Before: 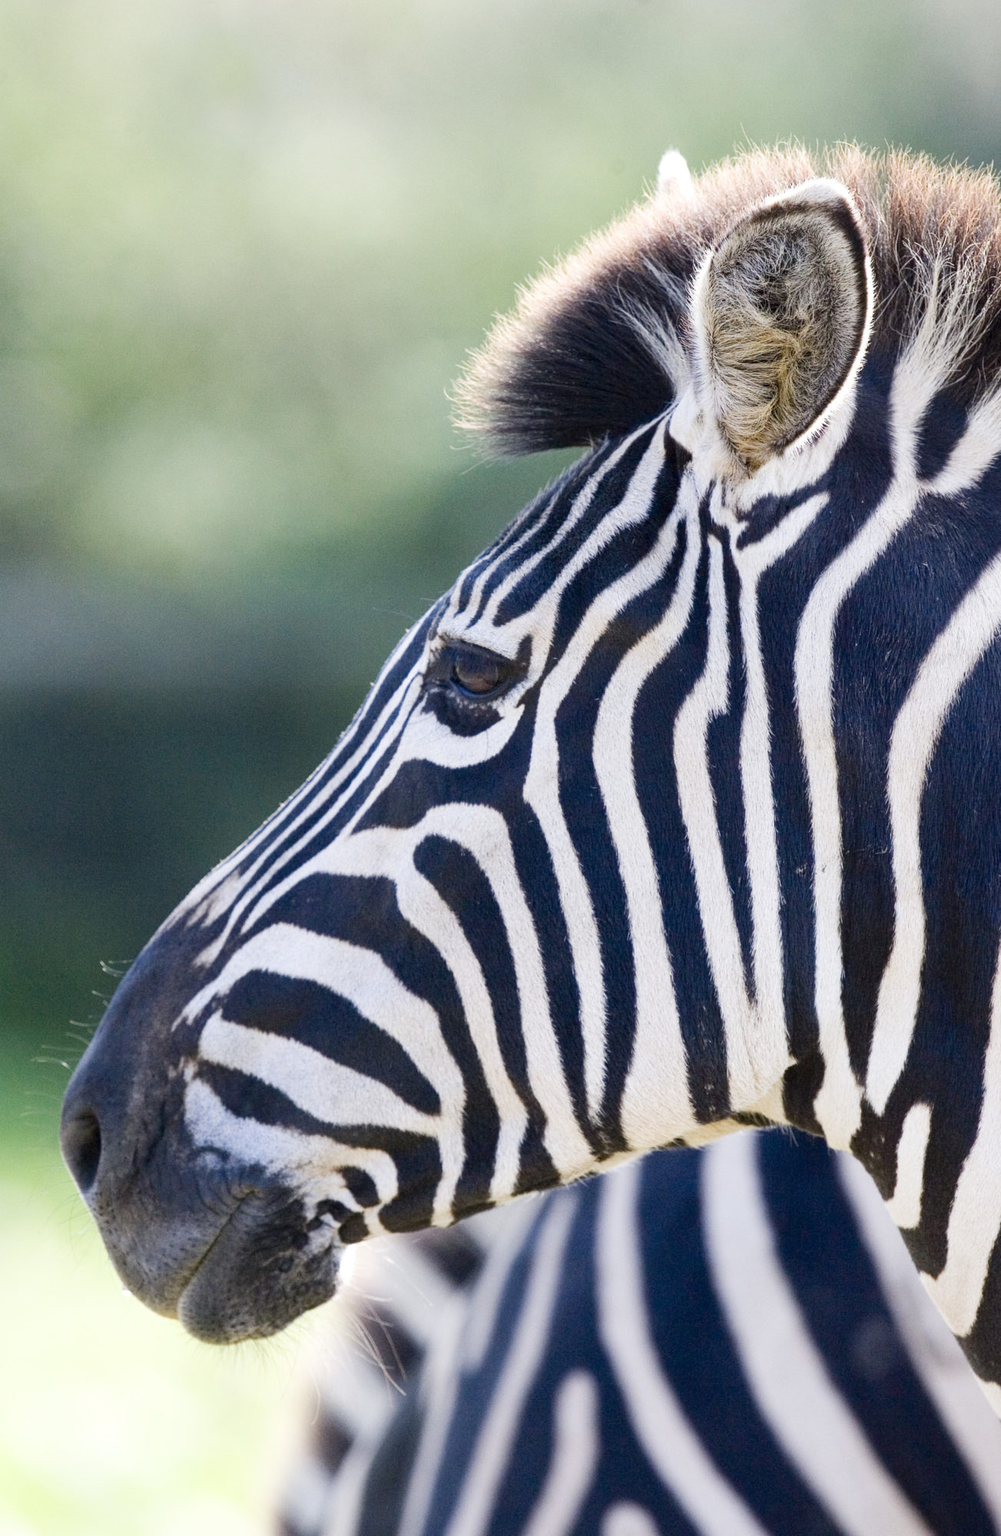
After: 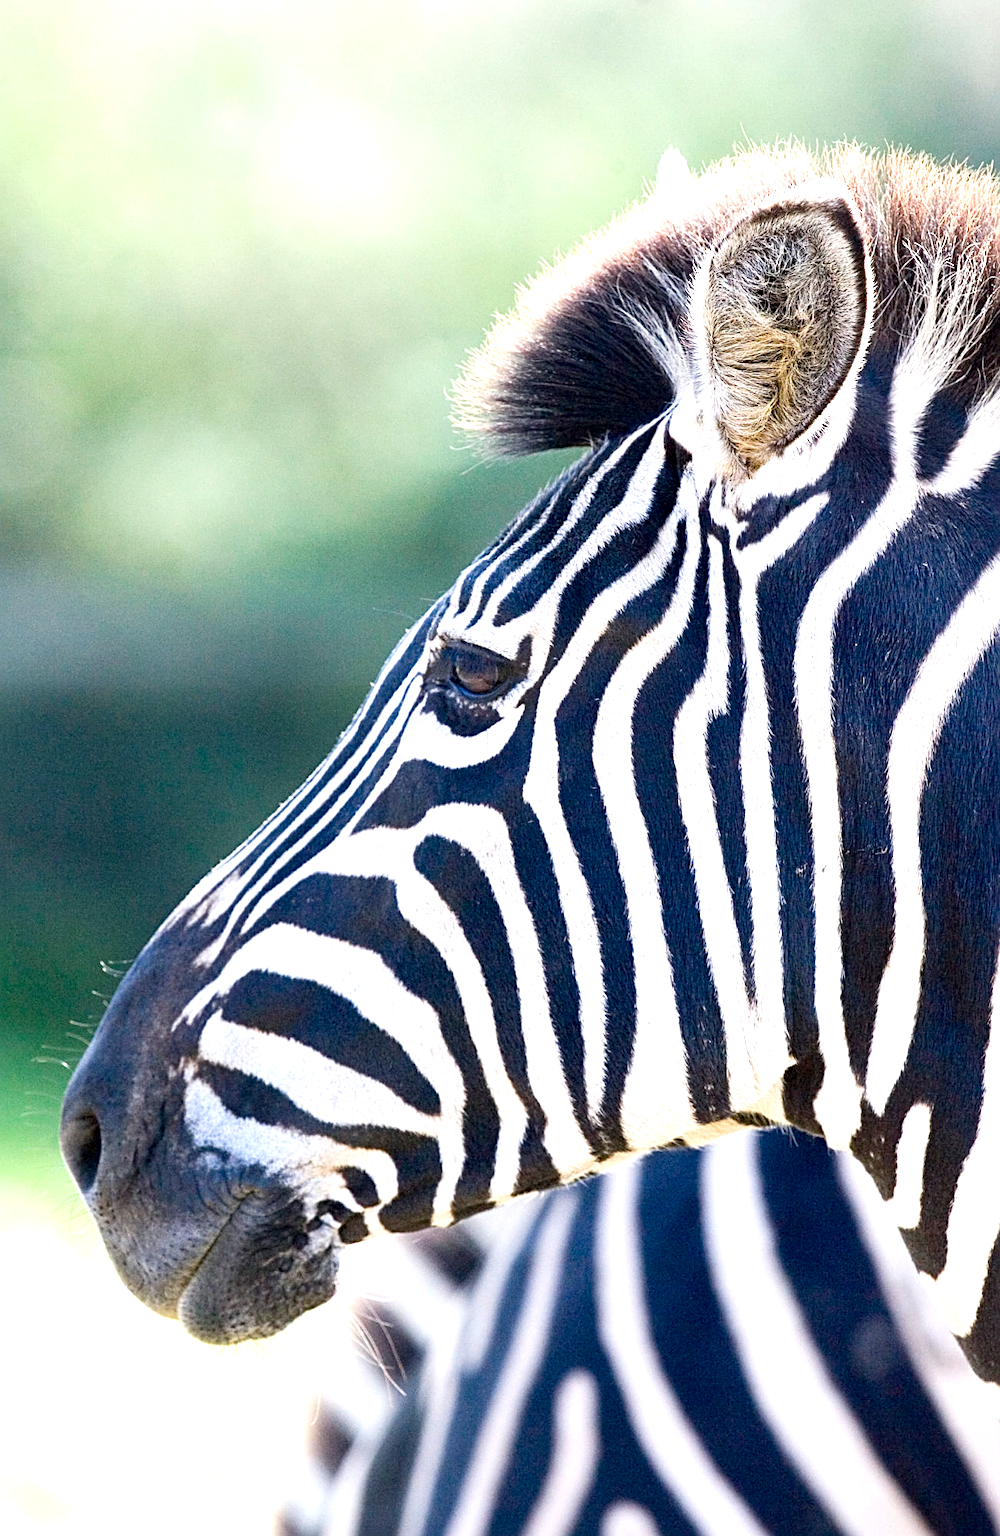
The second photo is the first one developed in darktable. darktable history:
exposure: black level correction 0.001, exposure 0.675 EV, compensate highlight preservation false
tone equalizer: on, module defaults
sharpen: radius 3.119
